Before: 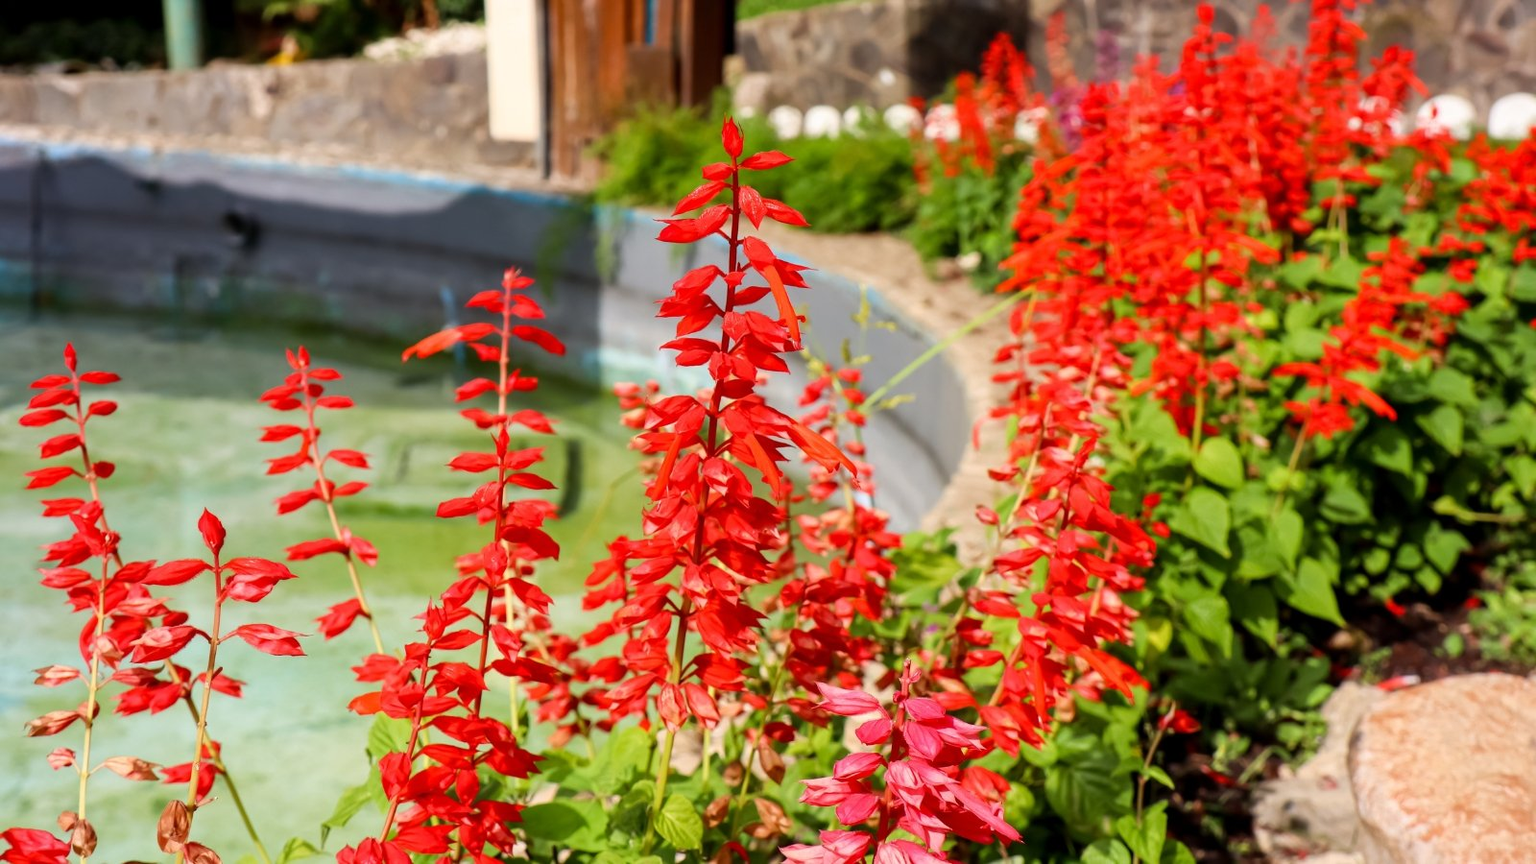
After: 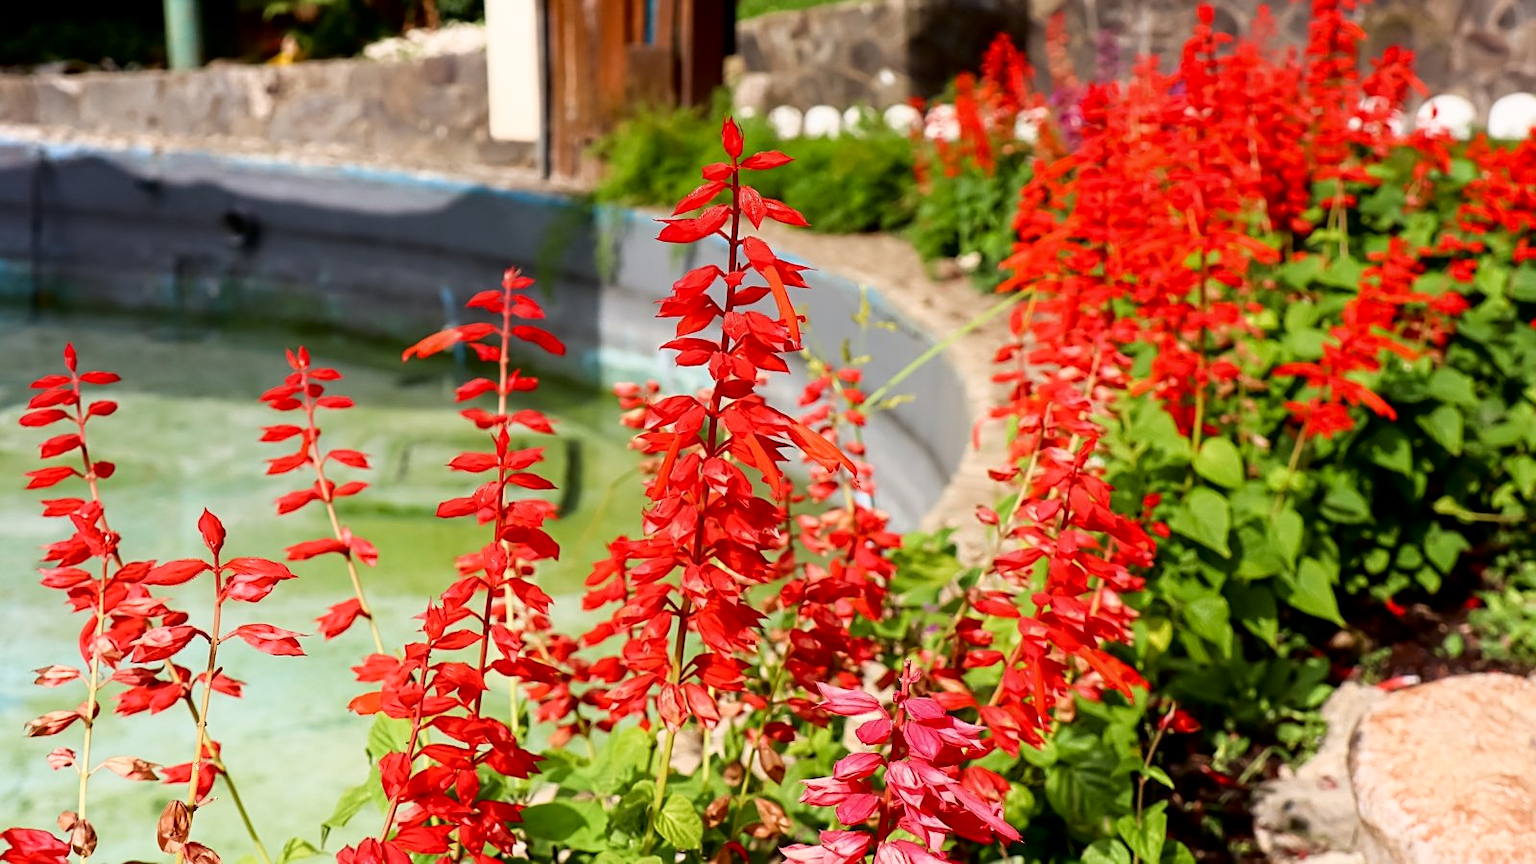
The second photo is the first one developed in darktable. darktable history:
sharpen: on, module defaults
shadows and highlights: shadows -62.32, white point adjustment -5.22, highlights 61.59
